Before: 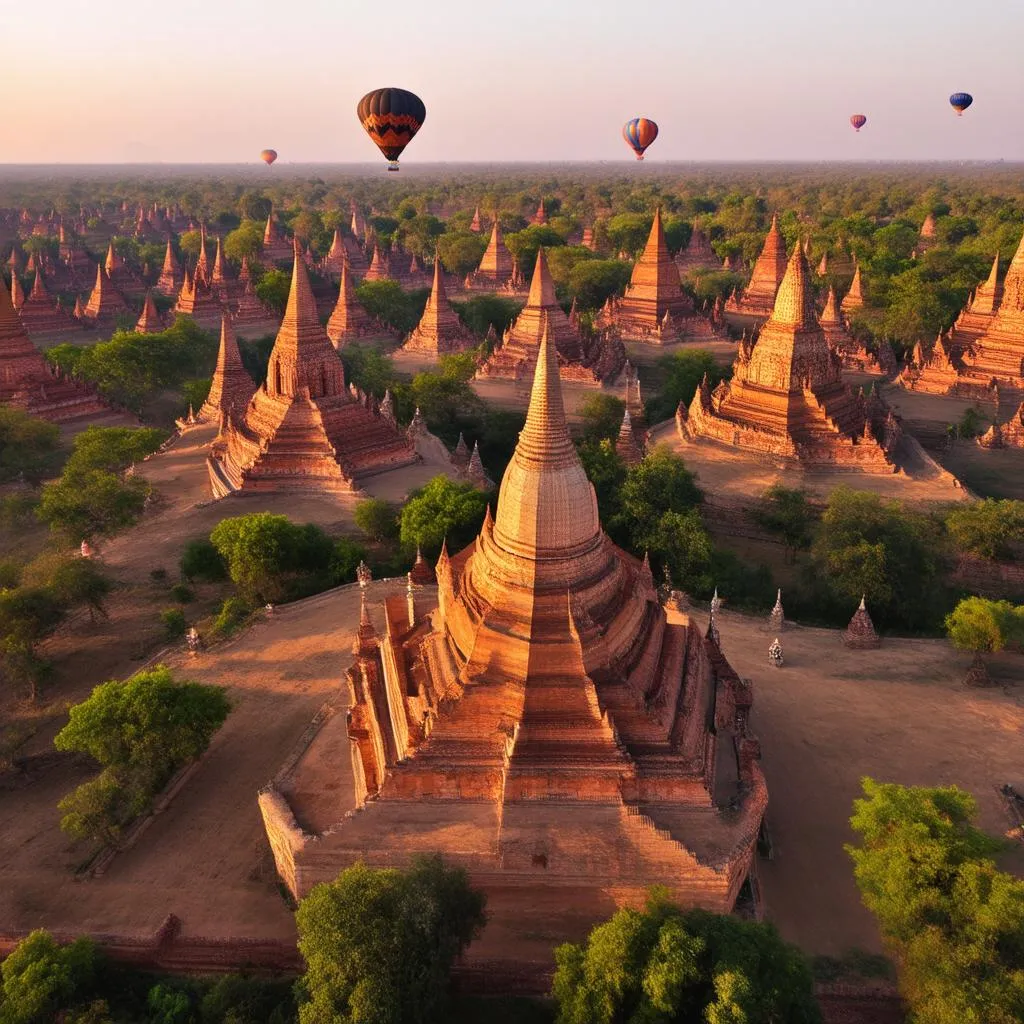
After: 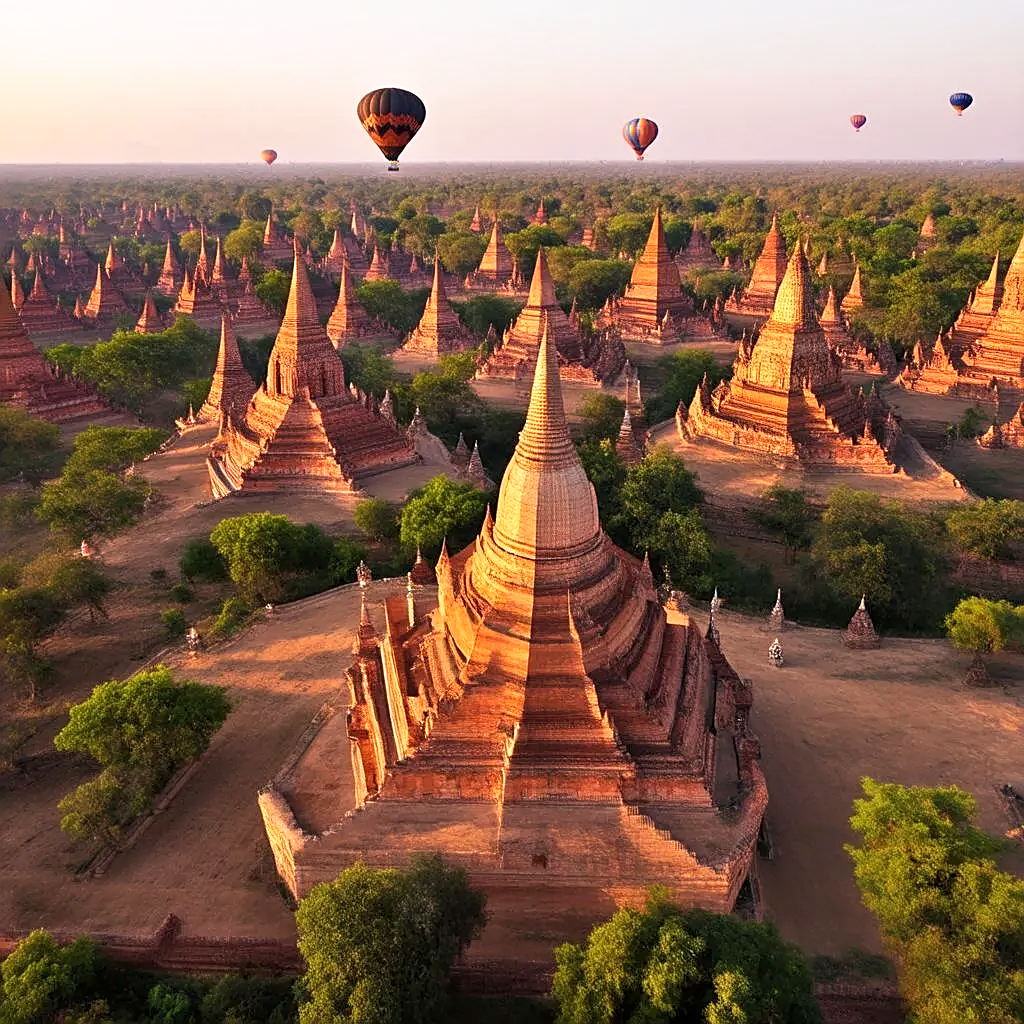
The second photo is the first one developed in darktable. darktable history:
sharpen: on, module defaults
local contrast: highlights 104%, shadows 102%, detail 119%, midtone range 0.2
base curve: curves: ch0 [(0, 0) (0.666, 0.806) (1, 1)], preserve colors none
